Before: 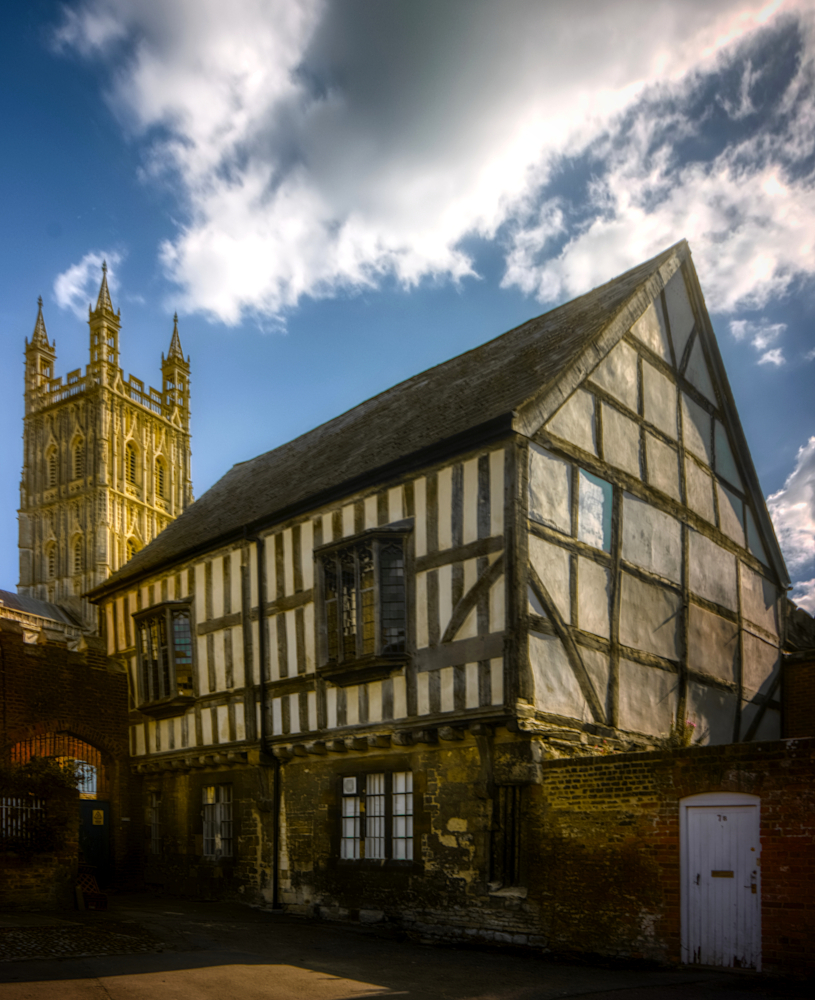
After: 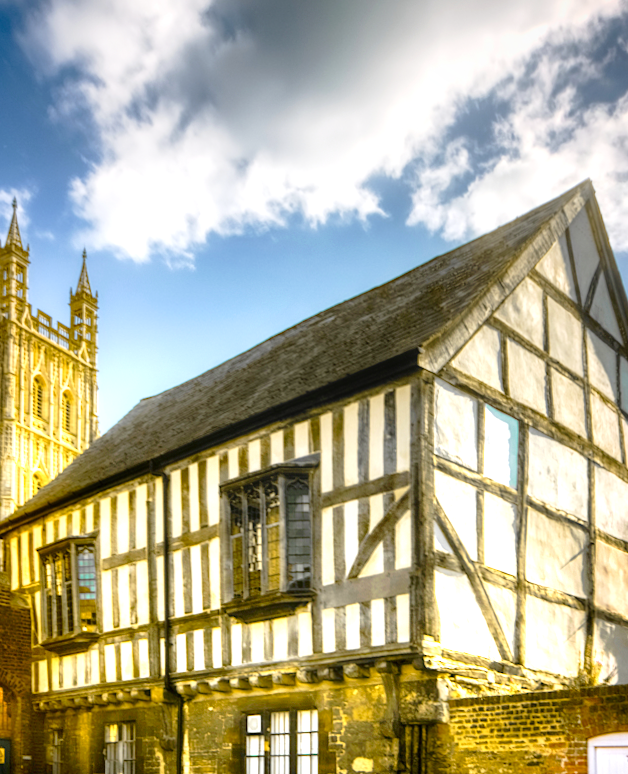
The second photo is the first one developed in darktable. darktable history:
crop and rotate: left 10.77%, top 5.1%, right 10.41%, bottom 16.76%
graduated density: density -3.9 EV
tone curve: curves: ch0 [(0, 0) (0.003, 0.003) (0.011, 0.006) (0.025, 0.015) (0.044, 0.025) (0.069, 0.034) (0.1, 0.052) (0.136, 0.092) (0.177, 0.157) (0.224, 0.228) (0.277, 0.305) (0.335, 0.392) (0.399, 0.466) (0.468, 0.543) (0.543, 0.612) (0.623, 0.692) (0.709, 0.78) (0.801, 0.865) (0.898, 0.935) (1, 1)], preserve colors none
rotate and perspective: rotation 0.226°, lens shift (vertical) -0.042, crop left 0.023, crop right 0.982, crop top 0.006, crop bottom 0.994
